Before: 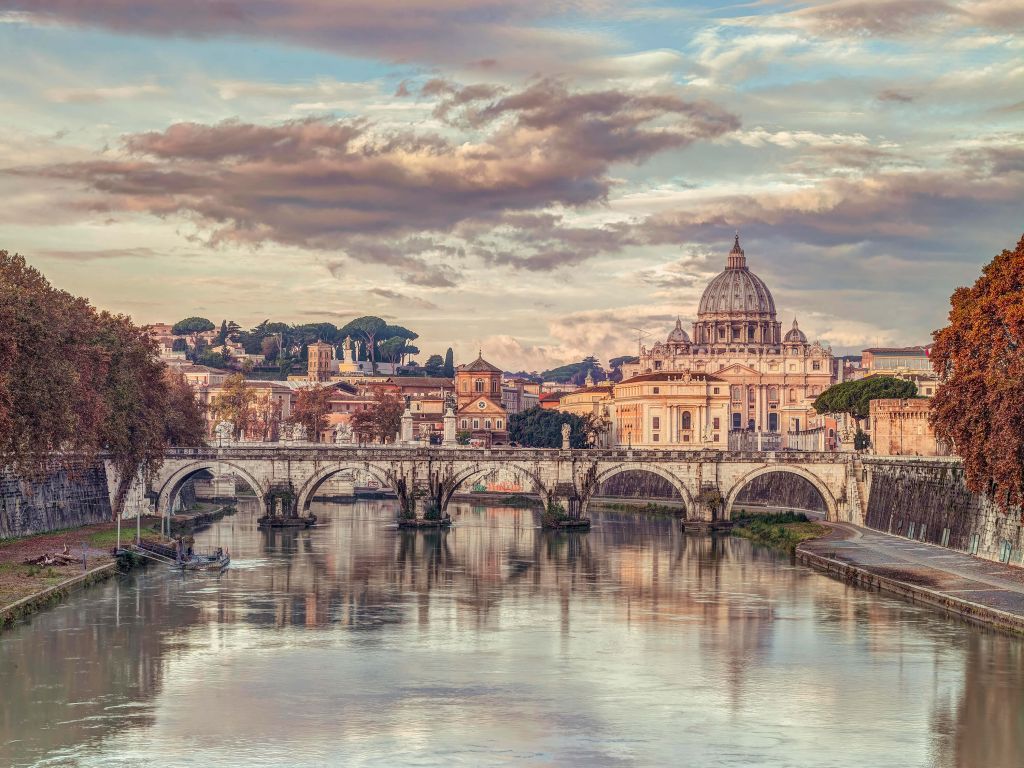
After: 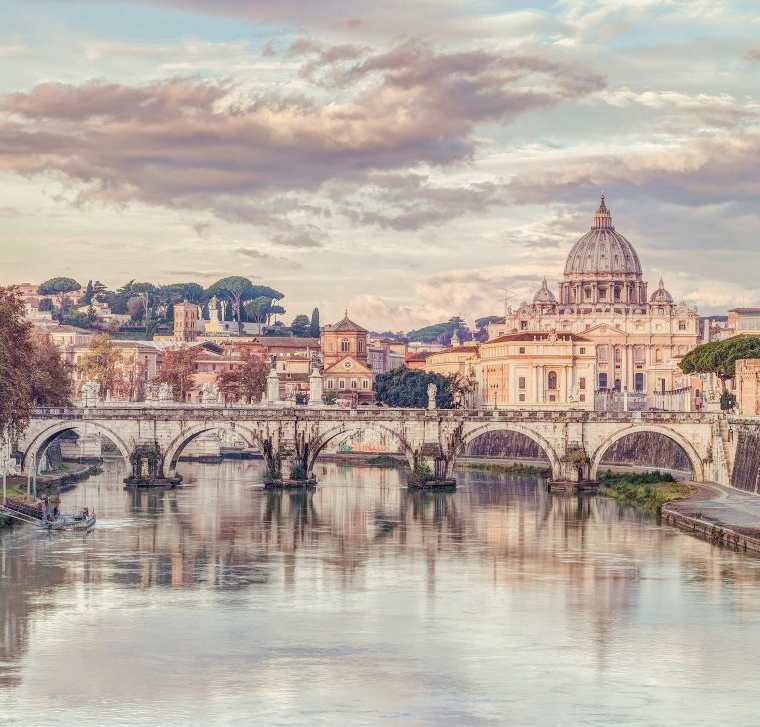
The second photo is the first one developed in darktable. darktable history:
crop and rotate: left 13.15%, top 5.251%, right 12.609%
base curve: curves: ch0 [(0, 0) (0.158, 0.273) (0.879, 0.895) (1, 1)], preserve colors none
